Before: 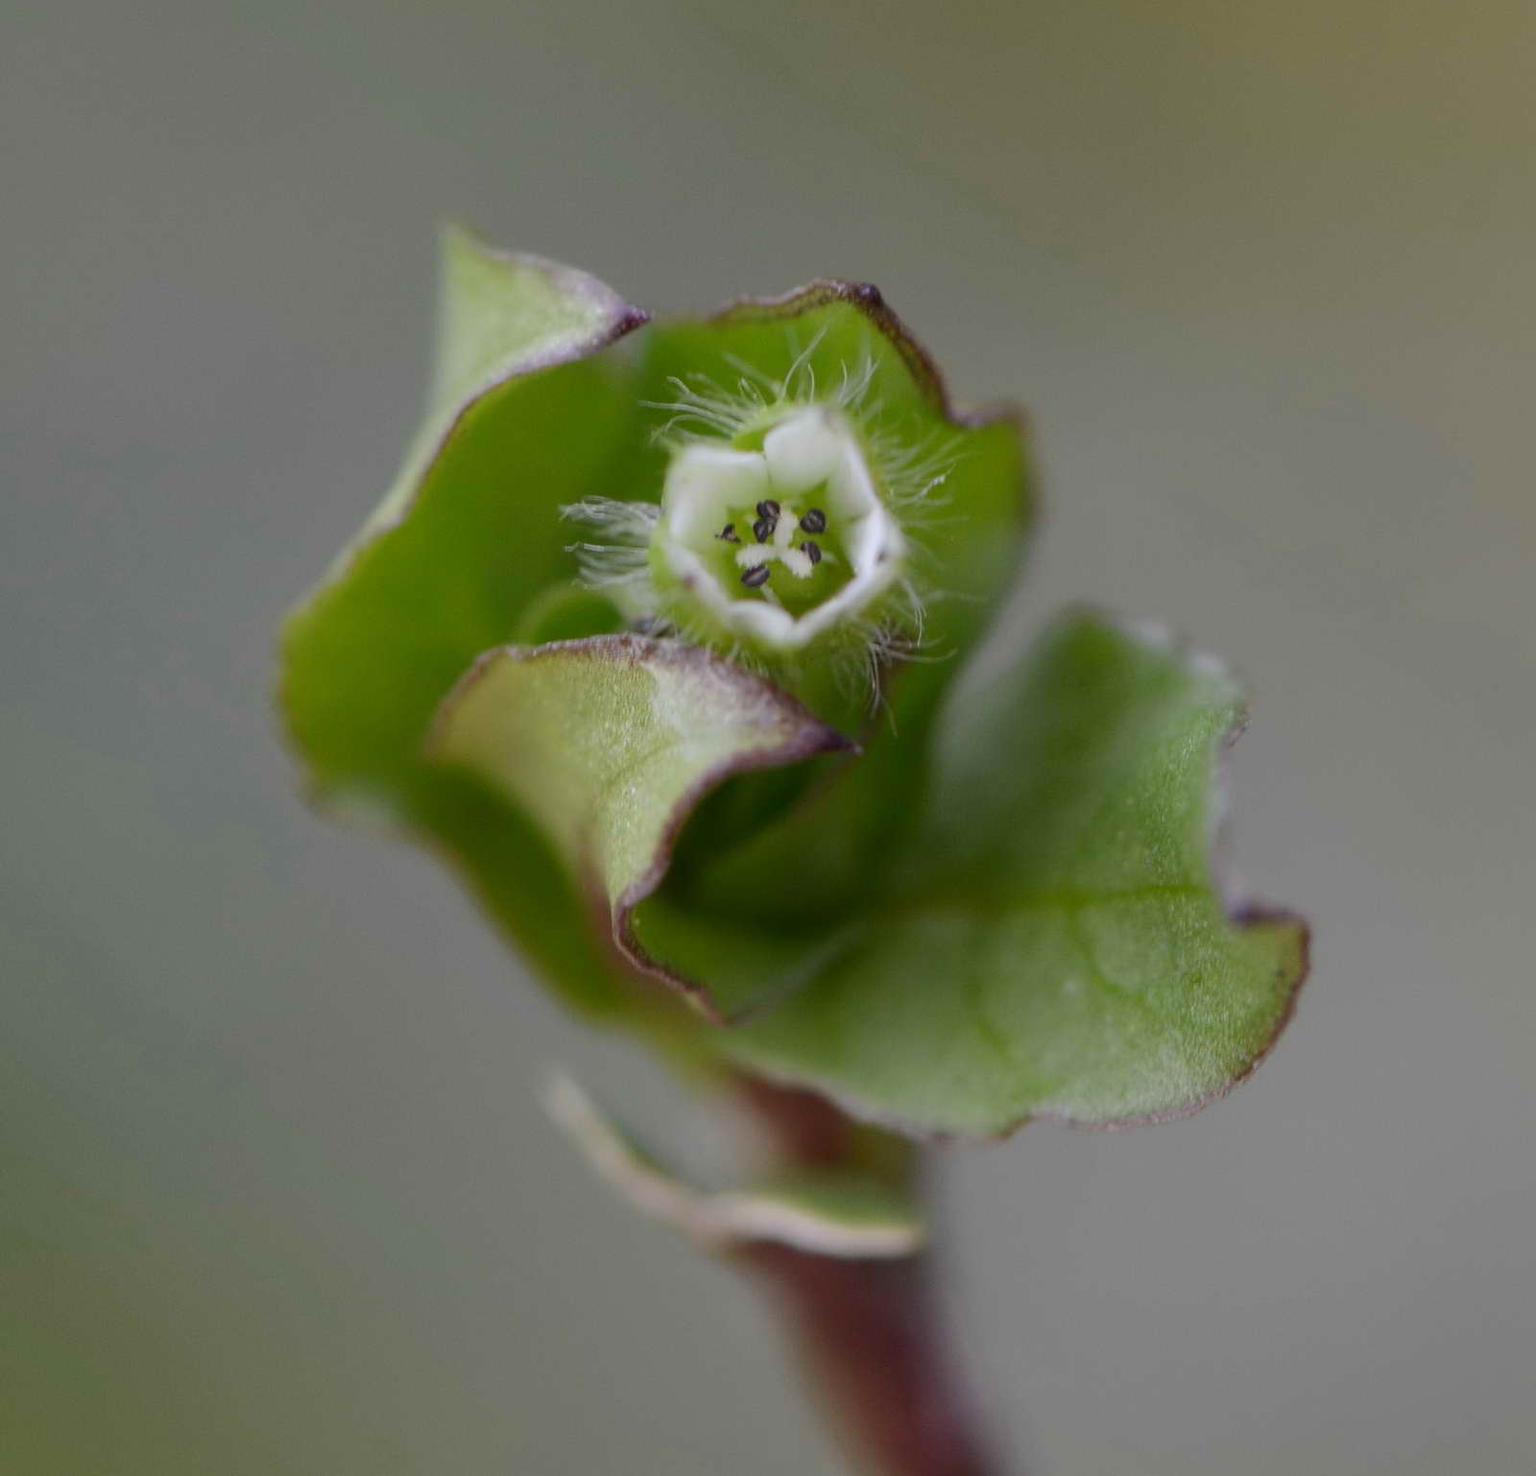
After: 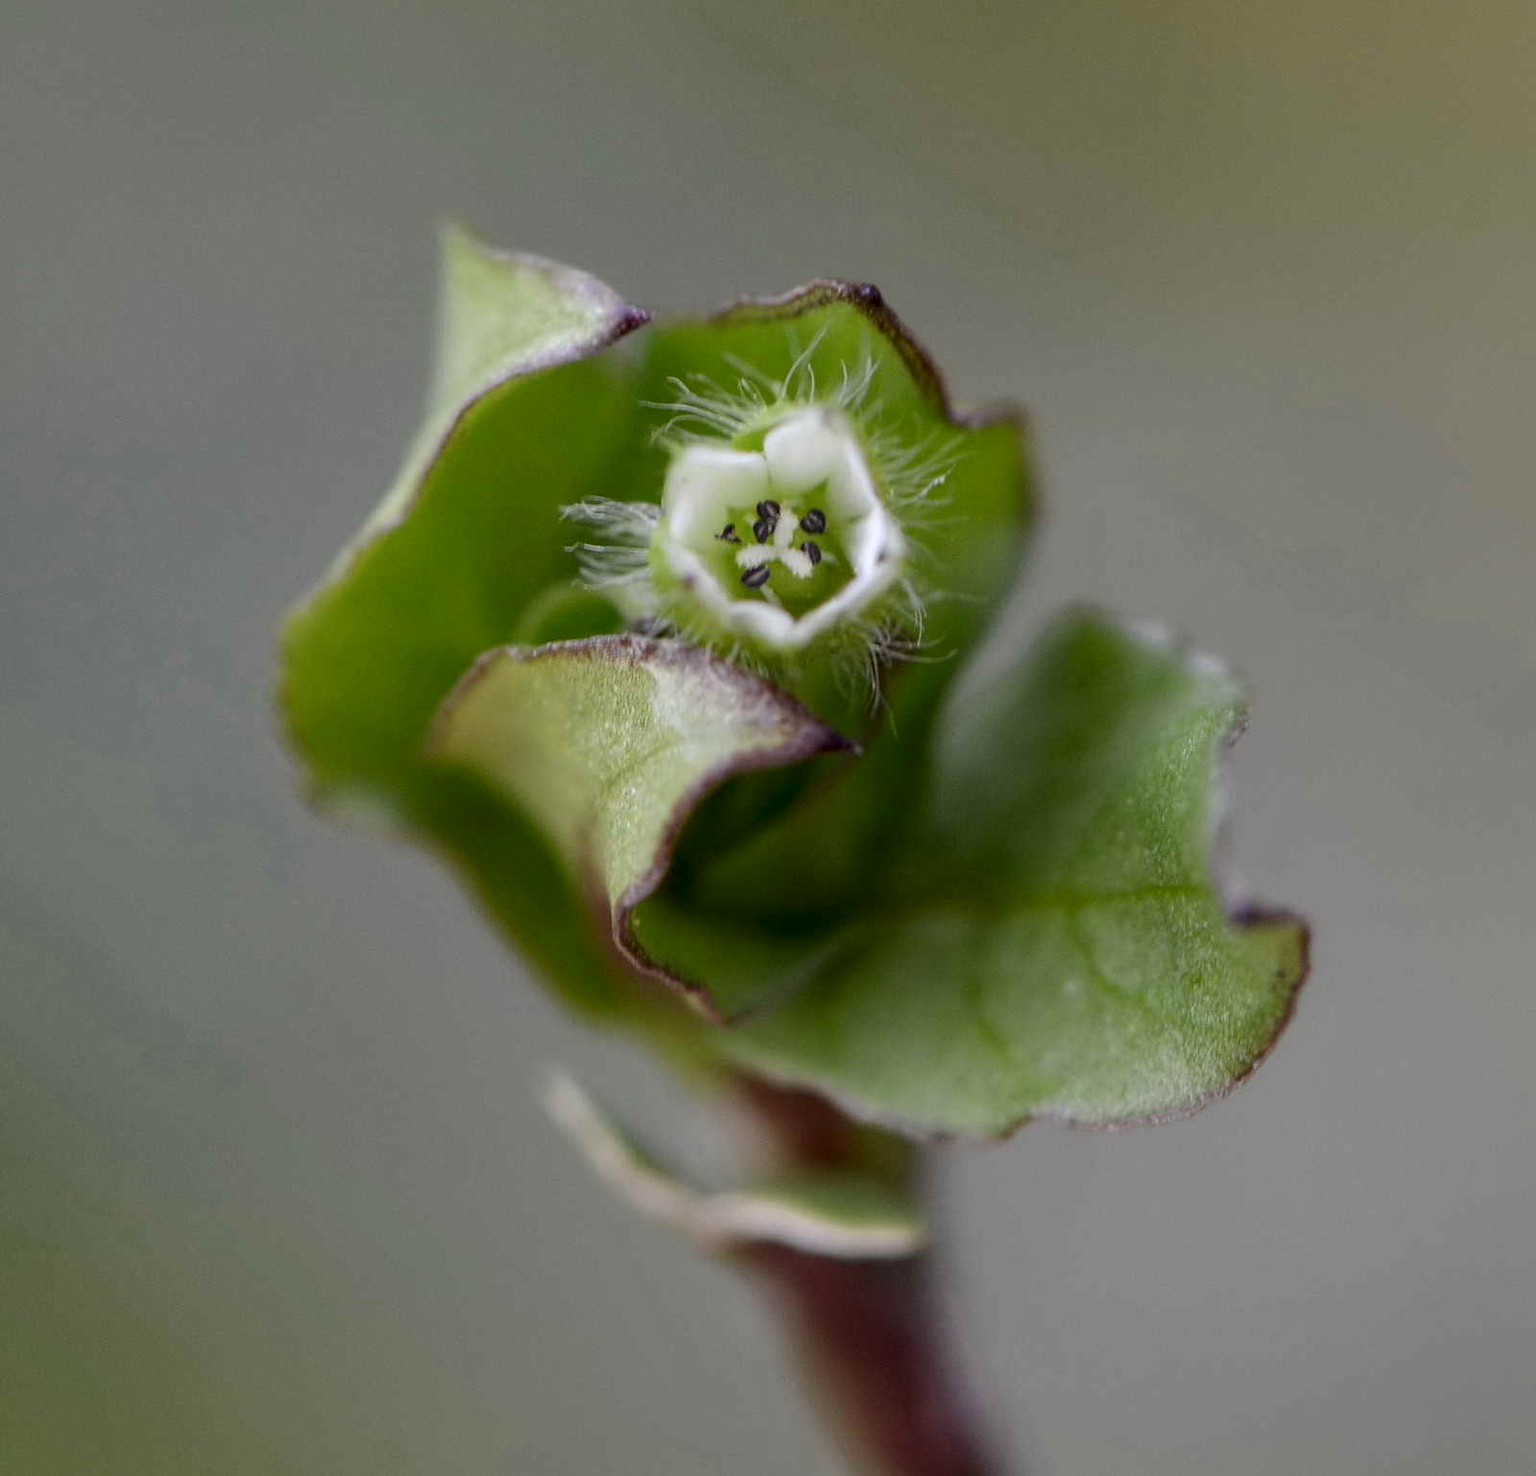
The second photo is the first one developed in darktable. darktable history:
local contrast: detail 138%
